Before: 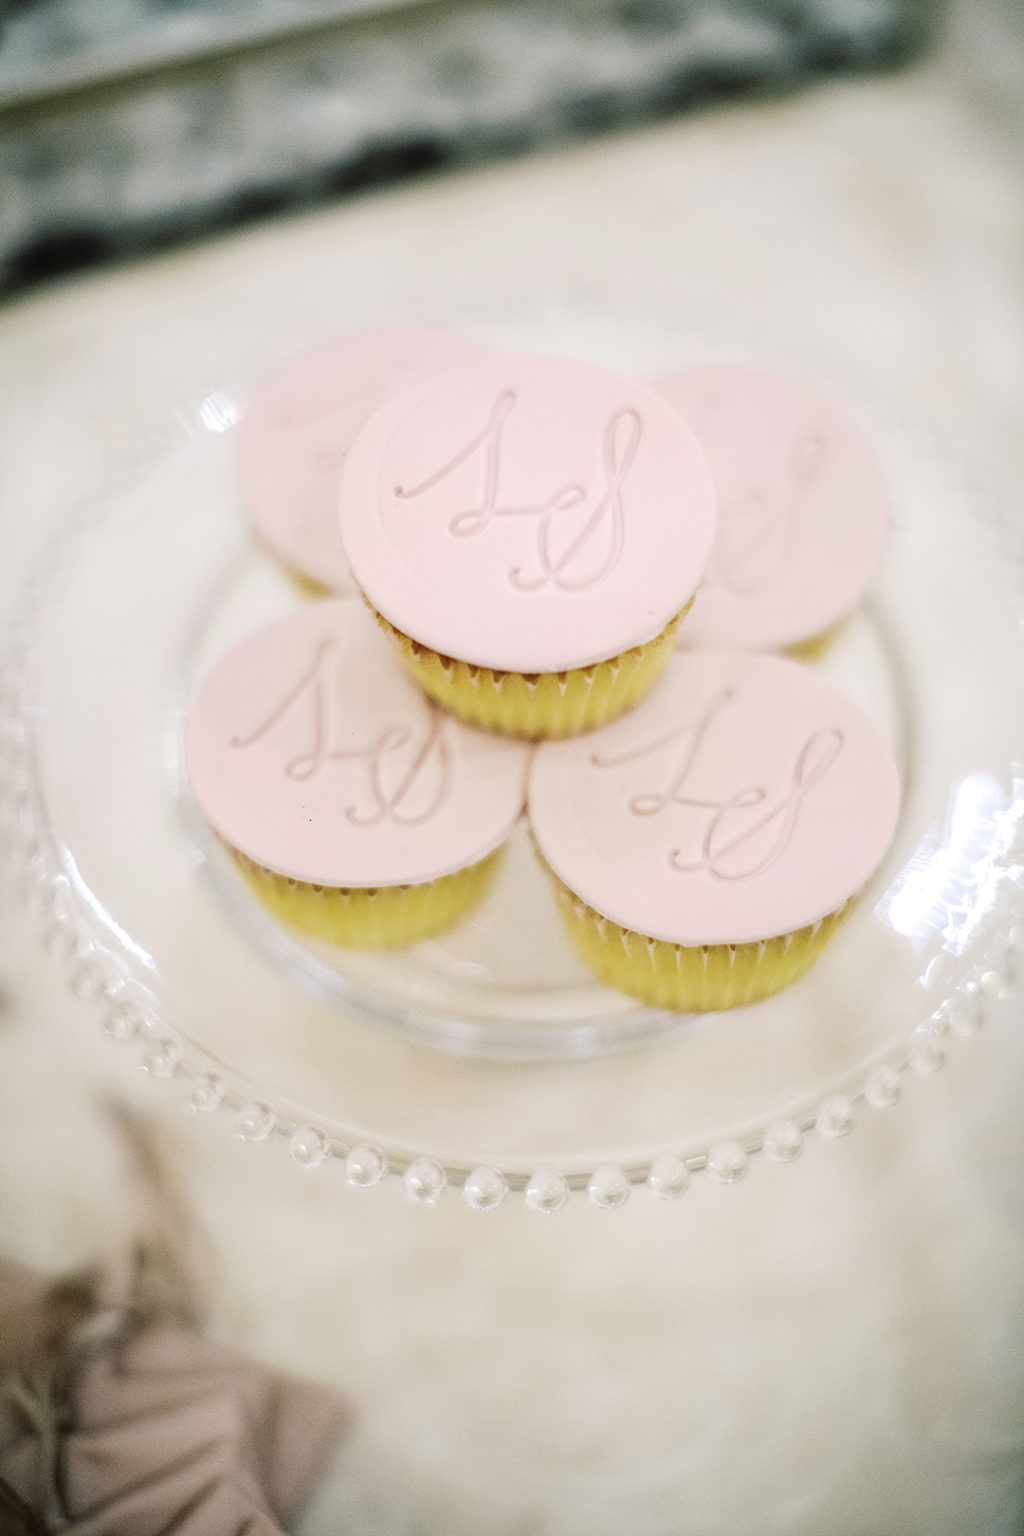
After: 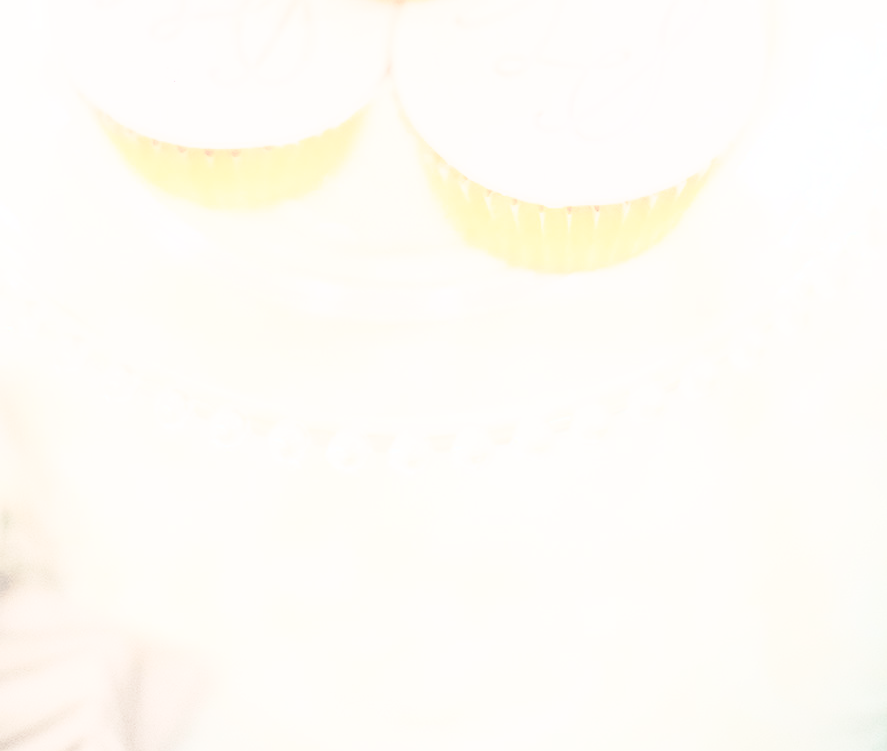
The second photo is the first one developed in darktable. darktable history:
crop and rotate: left 13.306%, top 48.129%, bottom 2.928%
base curve: curves: ch0 [(0, 0.007) (0.028, 0.063) (0.121, 0.311) (0.46, 0.743) (0.859, 0.957) (1, 1)], preserve colors none
rgb curve: curves: ch0 [(0, 0) (0.21, 0.15) (0.24, 0.21) (0.5, 0.75) (0.75, 0.96) (0.89, 0.99) (1, 1)]; ch1 [(0, 0.02) (0.21, 0.13) (0.25, 0.2) (0.5, 0.67) (0.75, 0.9) (0.89, 0.97) (1, 1)]; ch2 [(0, 0.02) (0.21, 0.13) (0.25, 0.2) (0.5, 0.67) (0.75, 0.9) (0.89, 0.97) (1, 1)], compensate middle gray true
color zones: curves: ch1 [(0, 0.455) (0.063, 0.455) (0.286, 0.495) (0.429, 0.5) (0.571, 0.5) (0.714, 0.5) (0.857, 0.5) (1, 0.455)]; ch2 [(0, 0.532) (0.063, 0.521) (0.233, 0.447) (0.429, 0.489) (0.571, 0.5) (0.714, 0.5) (0.857, 0.5) (1, 0.532)]
exposure: black level correction -0.087, compensate highlight preservation false
